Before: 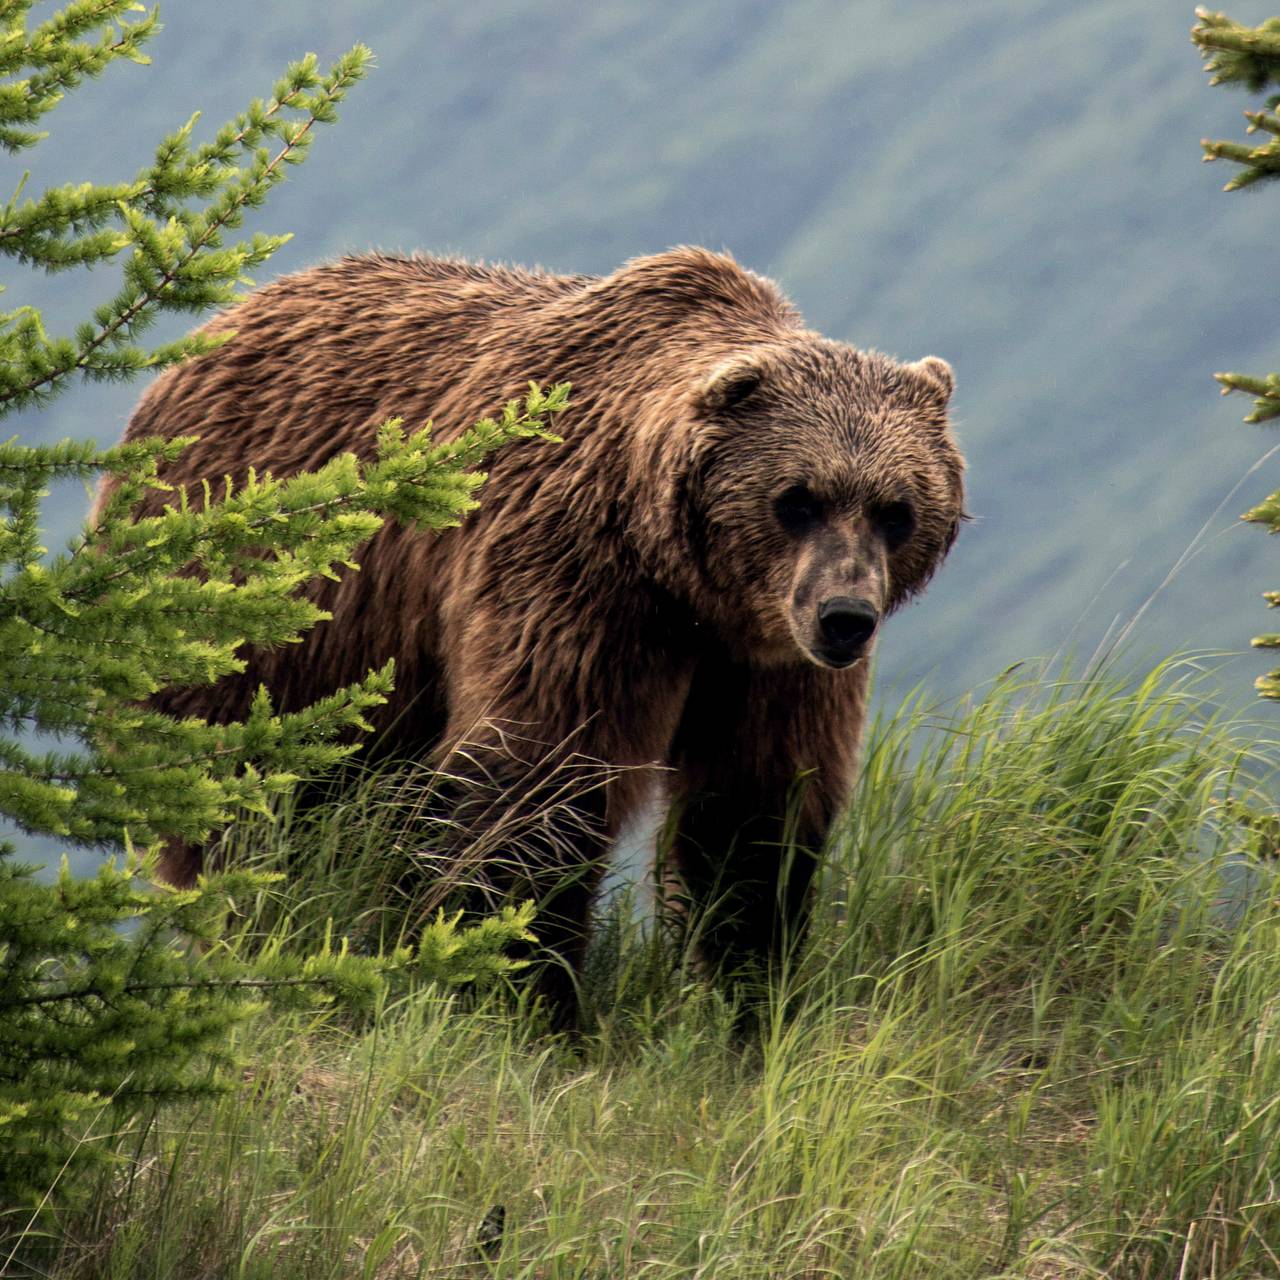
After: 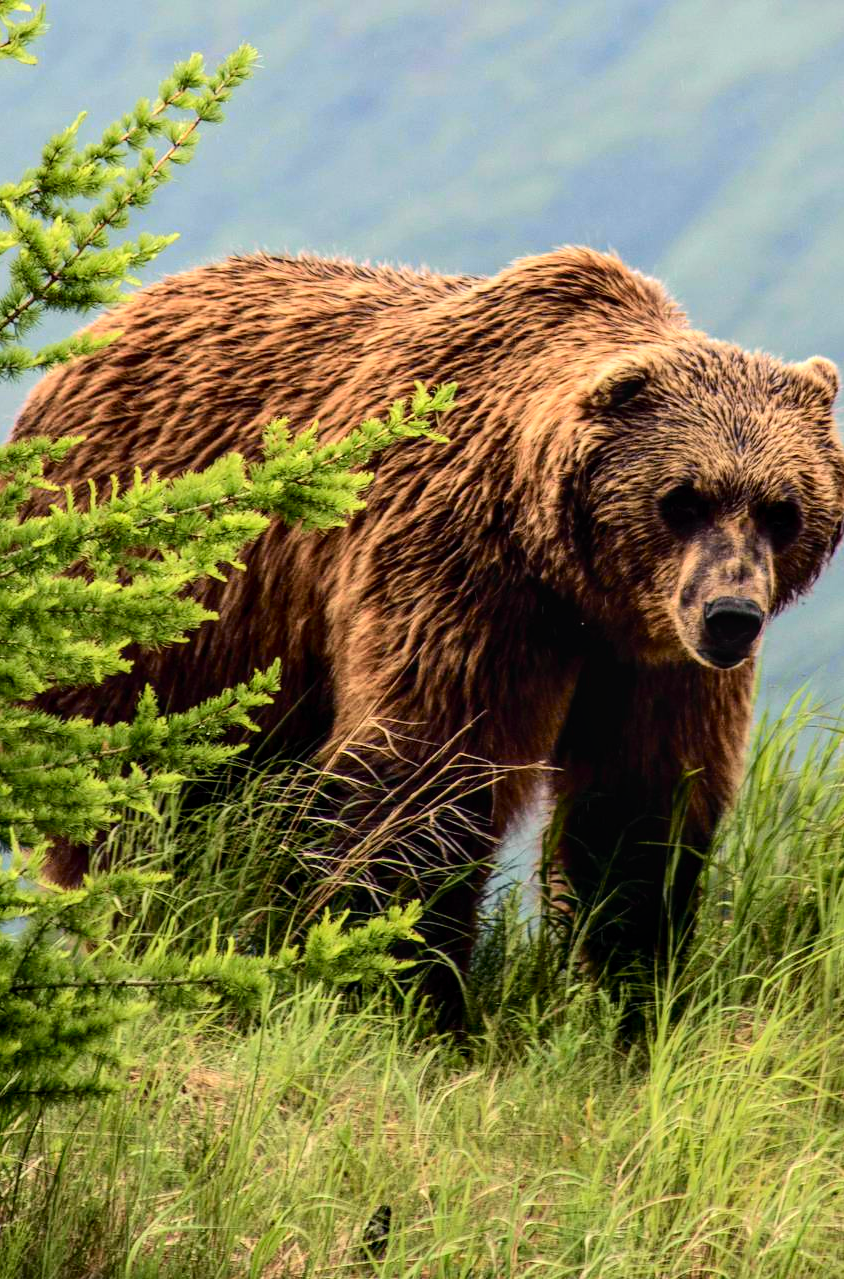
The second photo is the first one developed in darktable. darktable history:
exposure: exposure -0.052 EV, compensate highlight preservation false
crop and rotate: left 8.913%, right 25.126%
tone curve: curves: ch0 [(0, 0.014) (0.12, 0.096) (0.386, 0.49) (0.54, 0.684) (0.751, 0.855) (0.89, 0.943) (0.998, 0.989)]; ch1 [(0, 0) (0.133, 0.099) (0.437, 0.41) (0.5, 0.5) (0.517, 0.536) (0.548, 0.575) (0.582, 0.631) (0.627, 0.688) (0.836, 0.868) (1, 1)]; ch2 [(0, 0) (0.374, 0.341) (0.456, 0.443) (0.478, 0.49) (0.501, 0.5) (0.528, 0.538) (0.55, 0.6) (0.572, 0.63) (0.702, 0.765) (1, 1)], color space Lab, independent channels, preserve colors none
local contrast: on, module defaults
